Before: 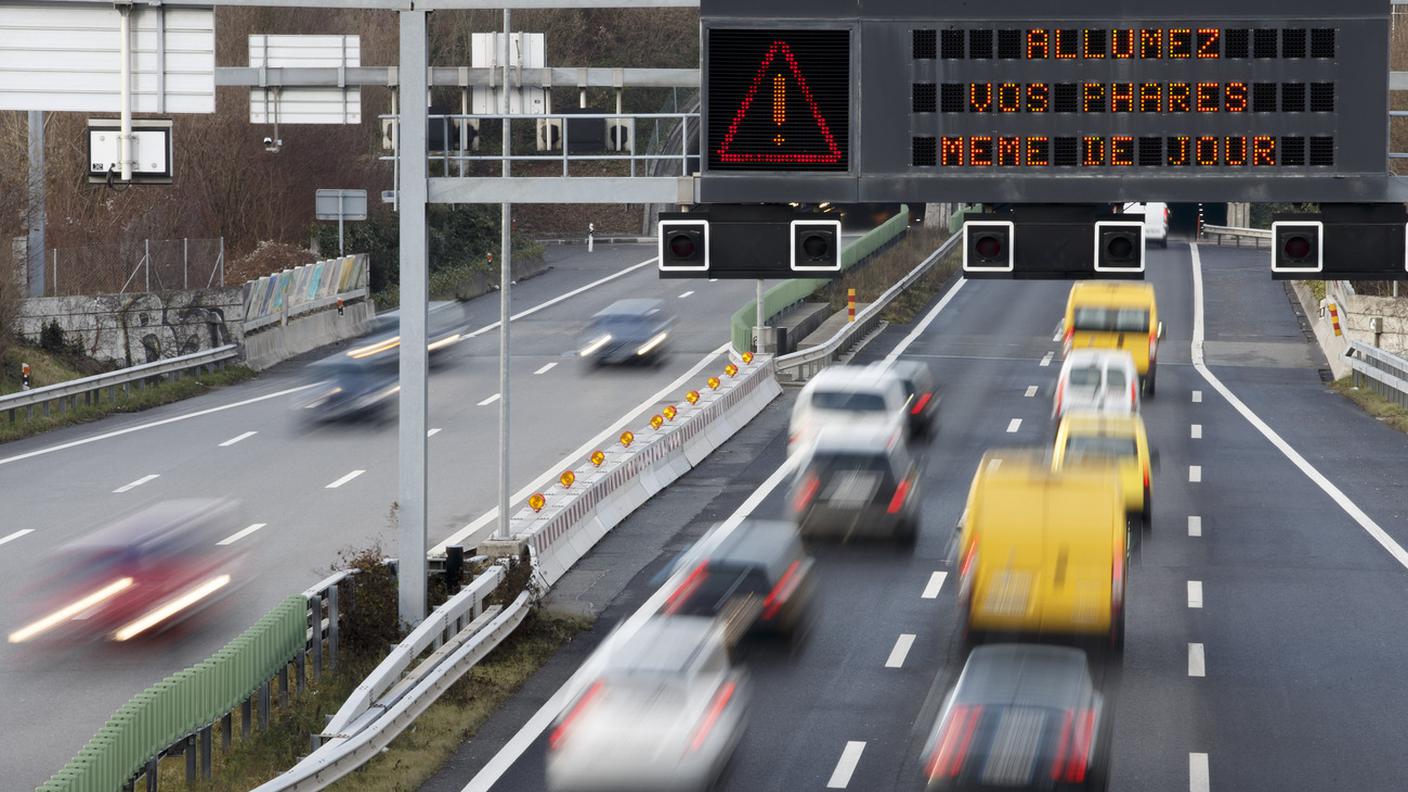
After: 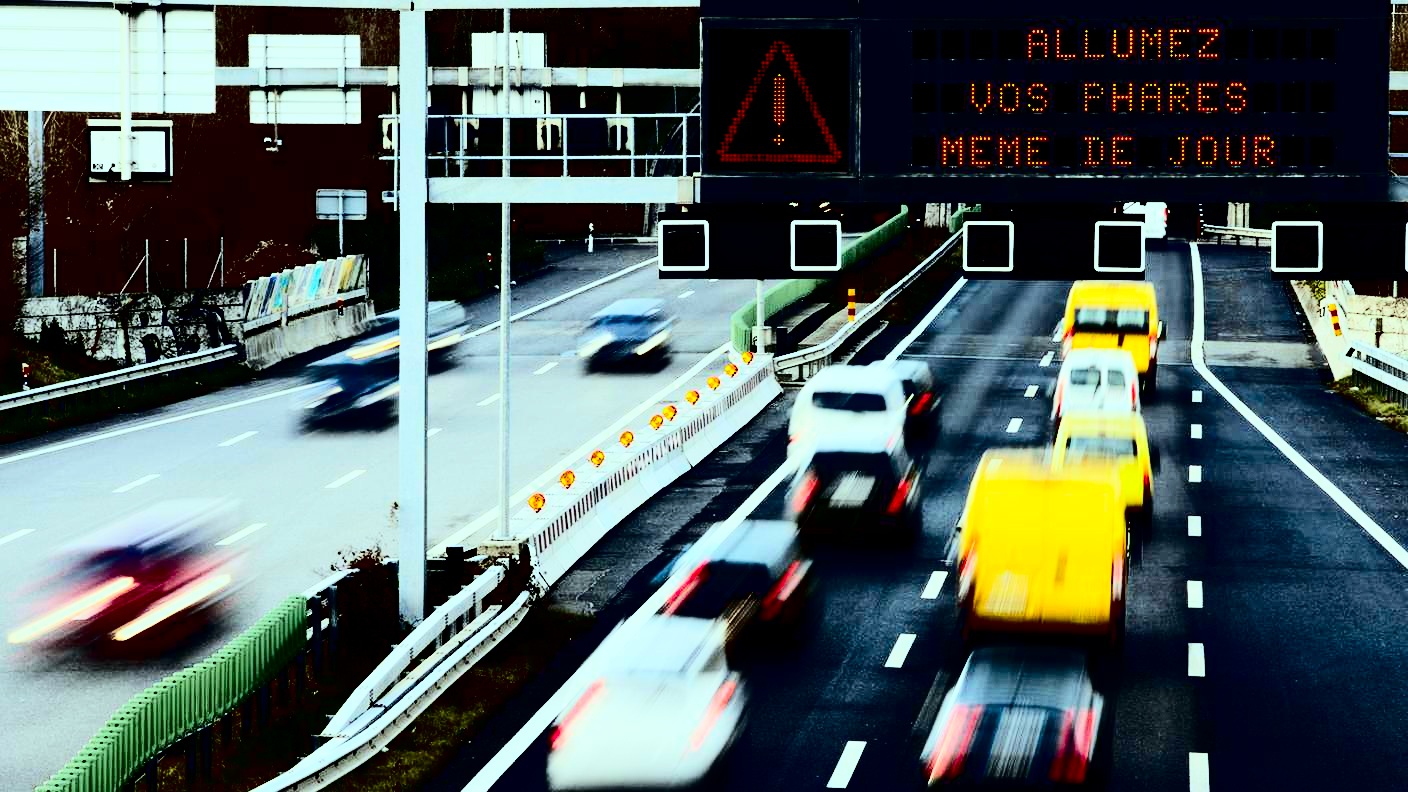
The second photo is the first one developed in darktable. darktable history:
contrast brightness saturation: contrast 0.762, brightness -0.985, saturation 0.994
filmic rgb: black relative exposure -7.49 EV, white relative exposure 5 EV, hardness 3.31, contrast 1.299
color balance rgb: highlights gain › luminance 20.018%, highlights gain › chroma 2.672%, highlights gain › hue 170.53°, perceptual saturation grading › global saturation 0.382%, perceptual brilliance grading › global brilliance 9.749%
